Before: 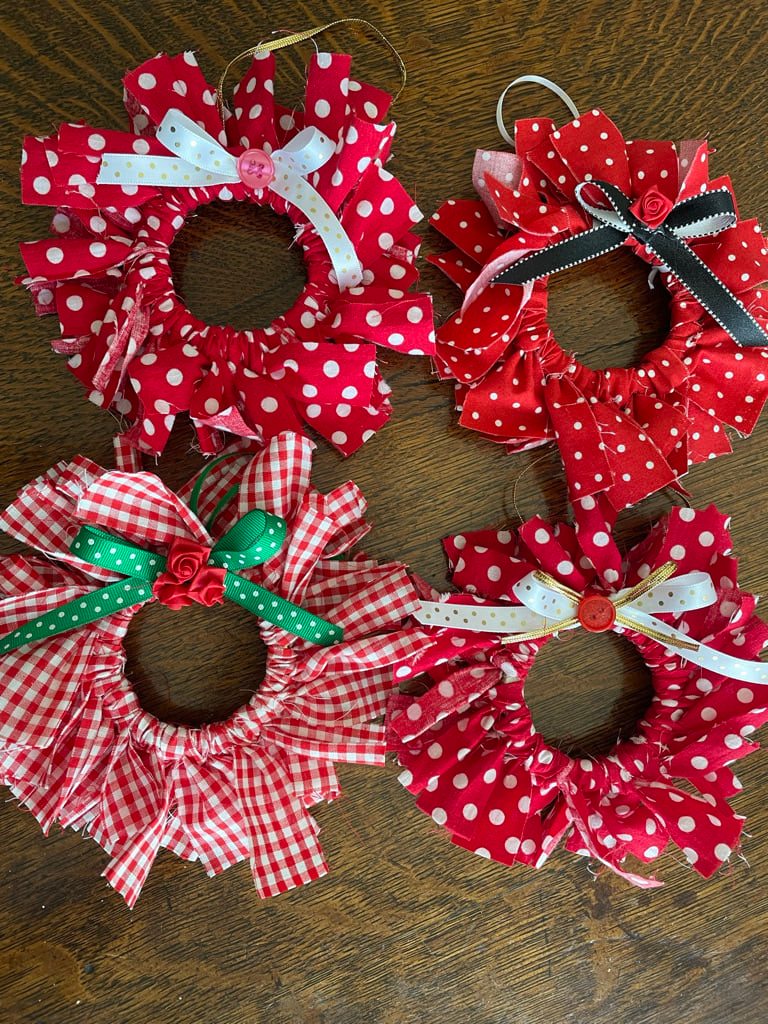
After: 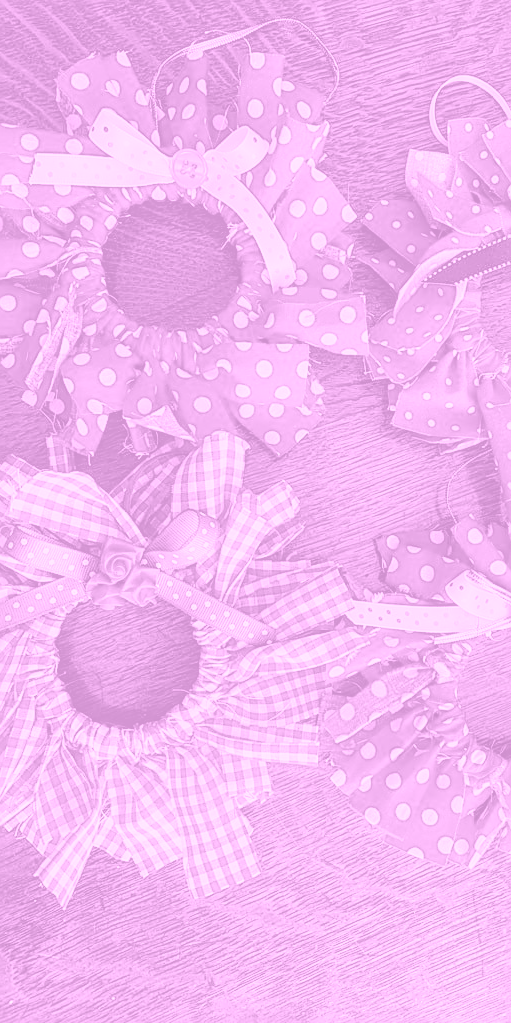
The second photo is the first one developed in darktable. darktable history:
crop and rotate: left 8.786%, right 24.548%
local contrast: detail 130%
sharpen: on, module defaults
tone curve: curves: ch0 [(0, 0.021) (0.049, 0.044) (0.152, 0.14) (0.328, 0.377) (0.473, 0.543) (0.641, 0.705) (0.85, 0.894) (1, 0.969)]; ch1 [(0, 0) (0.302, 0.331) (0.427, 0.433) (0.472, 0.47) (0.502, 0.503) (0.527, 0.521) (0.564, 0.58) (0.614, 0.626) (0.677, 0.701) (0.859, 0.885) (1, 1)]; ch2 [(0, 0) (0.33, 0.301) (0.447, 0.44) (0.487, 0.496) (0.502, 0.516) (0.535, 0.563) (0.565, 0.593) (0.618, 0.628) (1, 1)], color space Lab, independent channels, preserve colors none
levels: levels [0, 0.478, 1]
colorize: hue 331.2°, saturation 75%, source mix 30.28%, lightness 70.52%, version 1
